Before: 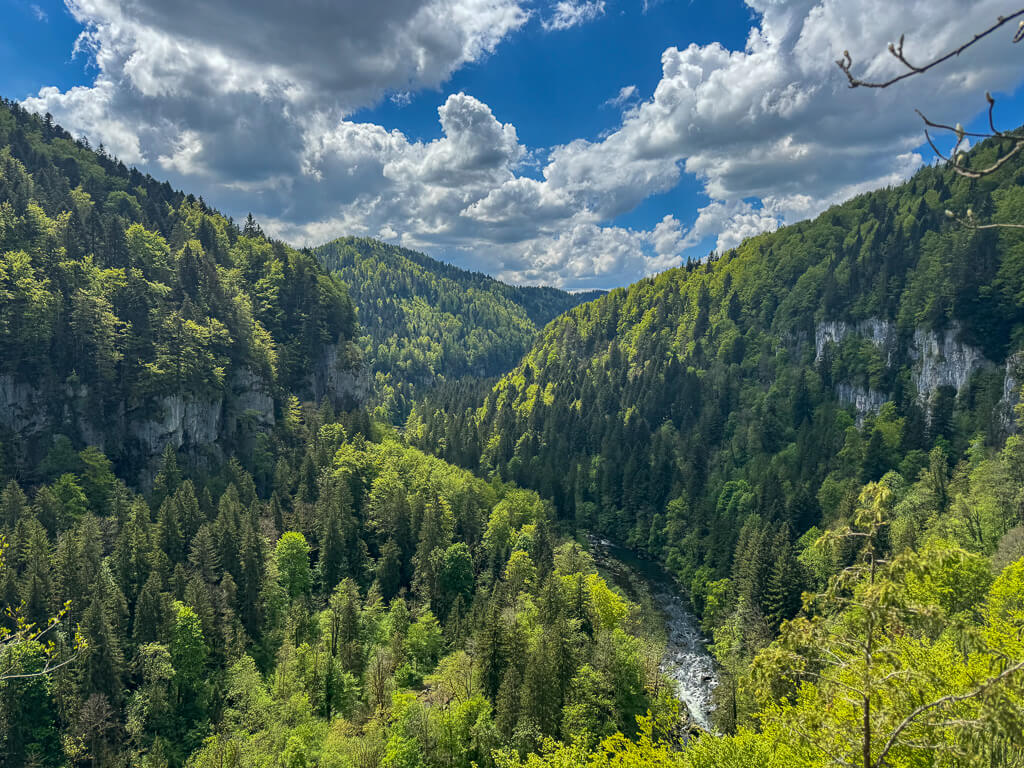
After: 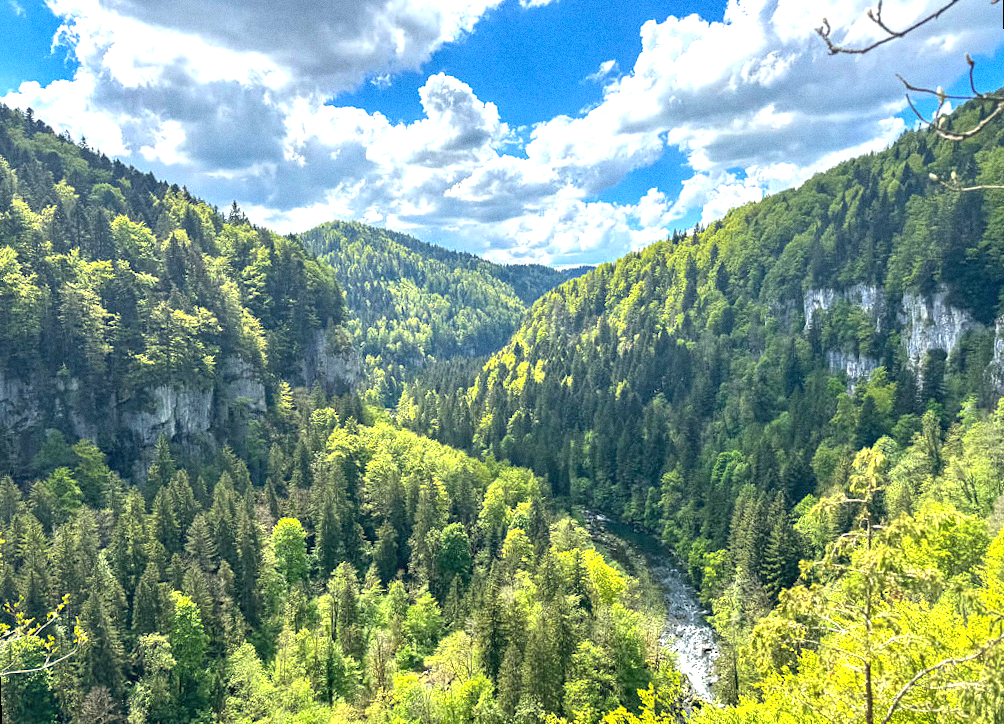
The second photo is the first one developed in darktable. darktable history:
grain: coarseness 0.09 ISO
exposure: black level correction 0, exposure 1.388 EV, compensate exposure bias true, compensate highlight preservation false
rotate and perspective: rotation -2°, crop left 0.022, crop right 0.978, crop top 0.049, crop bottom 0.951
